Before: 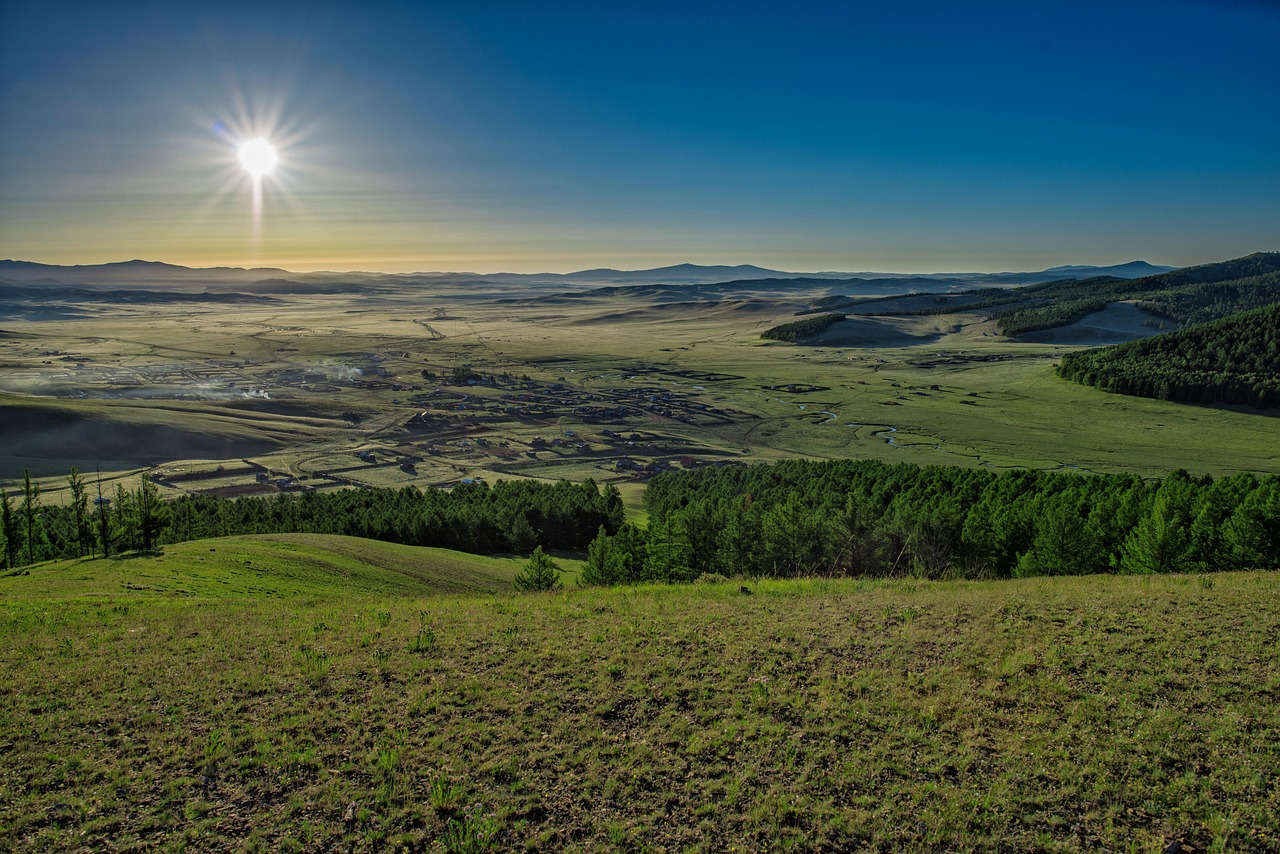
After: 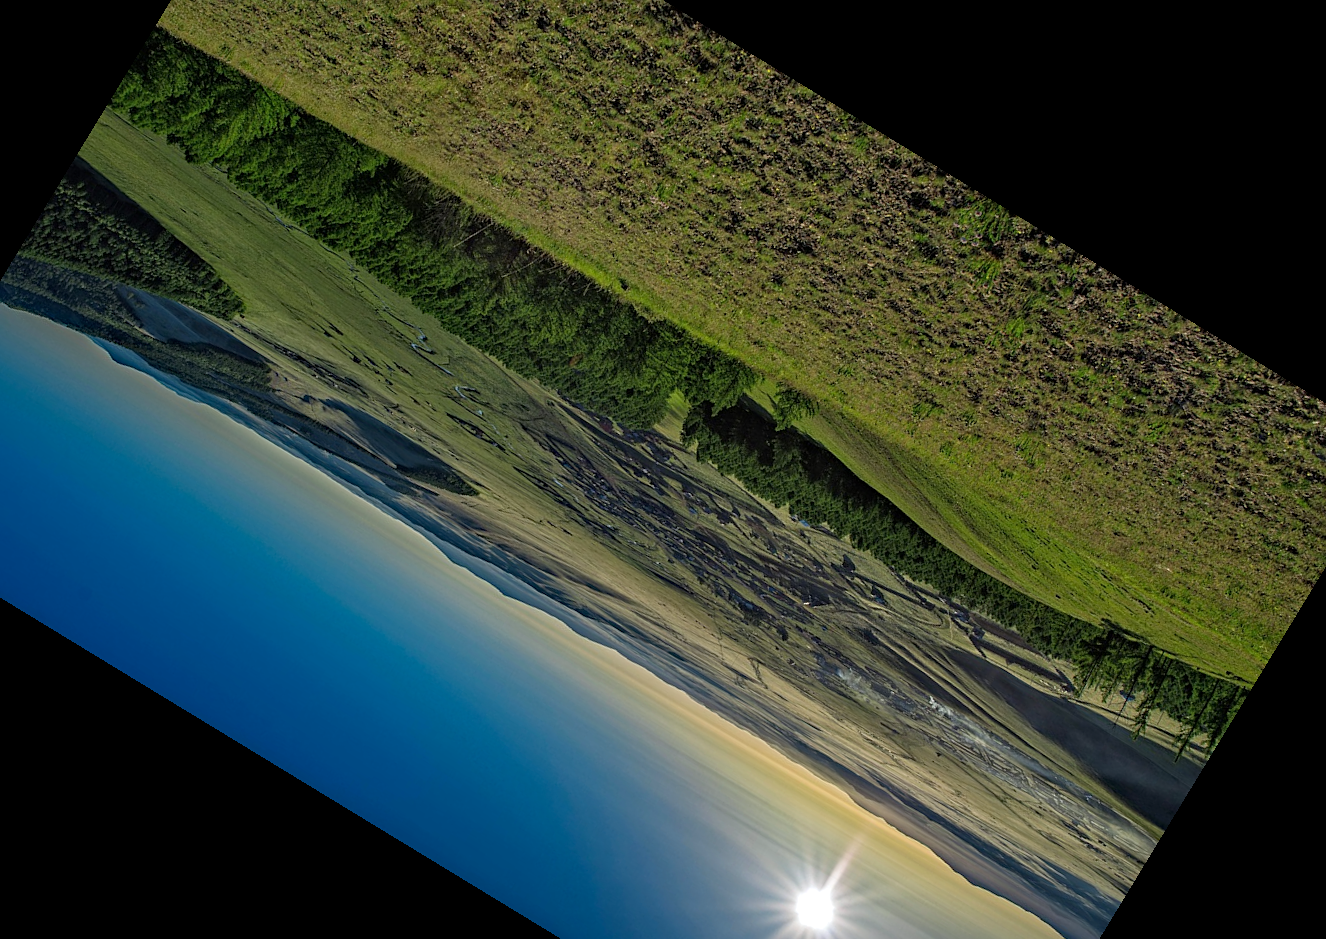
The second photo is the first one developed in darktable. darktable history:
haze removal: compatibility mode true, adaptive false
crop and rotate: angle 148.68°, left 9.111%, top 15.603%, right 4.588%, bottom 17.041%
sharpen: amount 0.2
